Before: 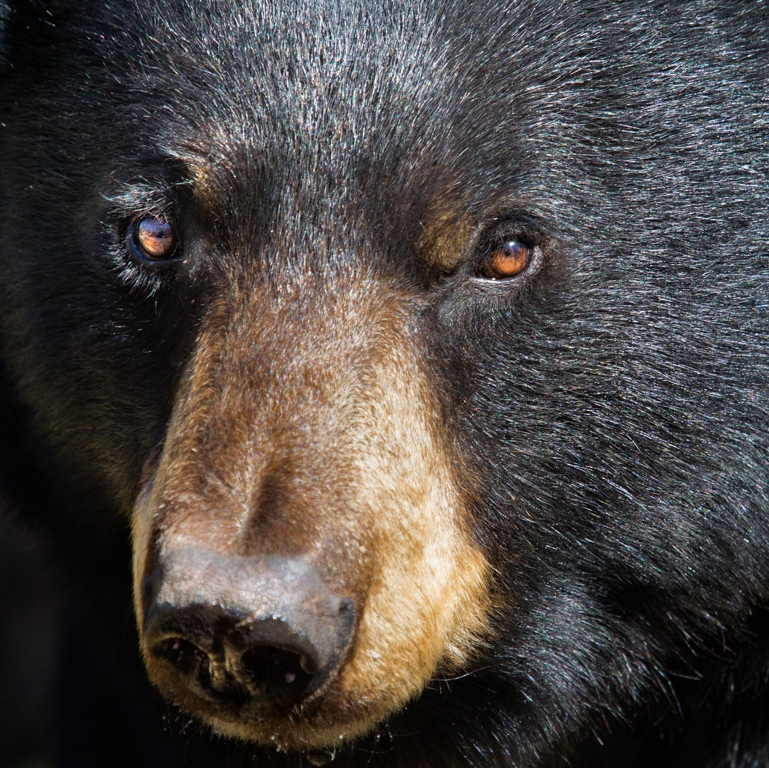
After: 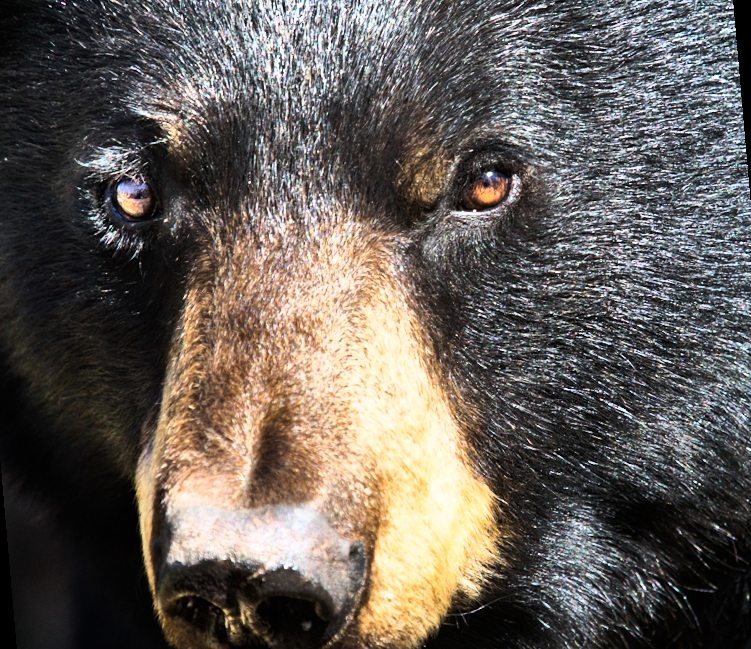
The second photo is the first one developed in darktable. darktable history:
base curve: curves: ch0 [(0, 0) (0.557, 0.834) (1, 1)]
rotate and perspective: rotation -5°, crop left 0.05, crop right 0.952, crop top 0.11, crop bottom 0.89
shadows and highlights: soften with gaussian
tone curve: curves: ch0 [(0, 0) (0.004, 0.001) (0.133, 0.078) (0.325, 0.241) (0.832, 0.917) (1, 1)], color space Lab, linked channels, preserve colors none
